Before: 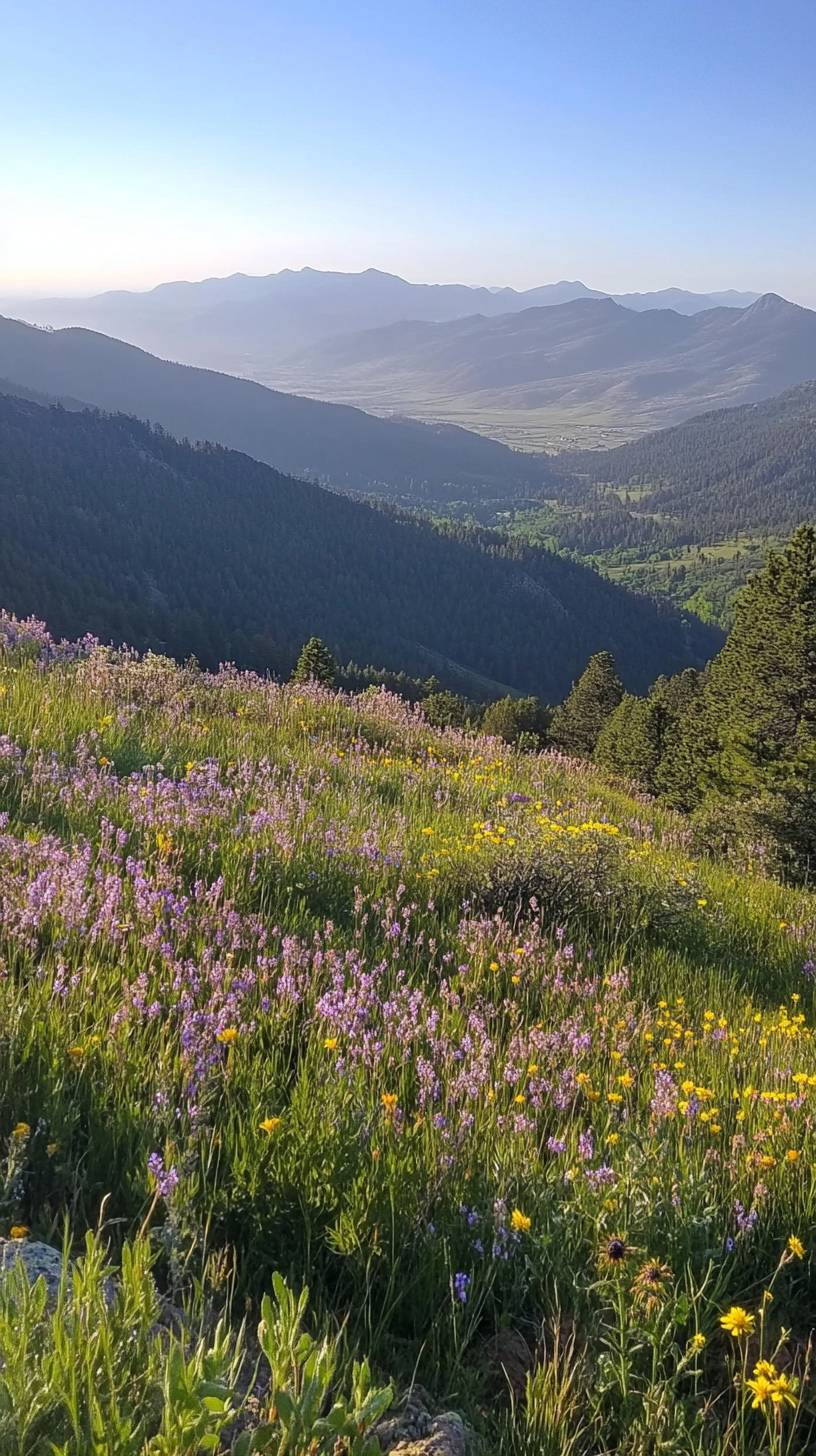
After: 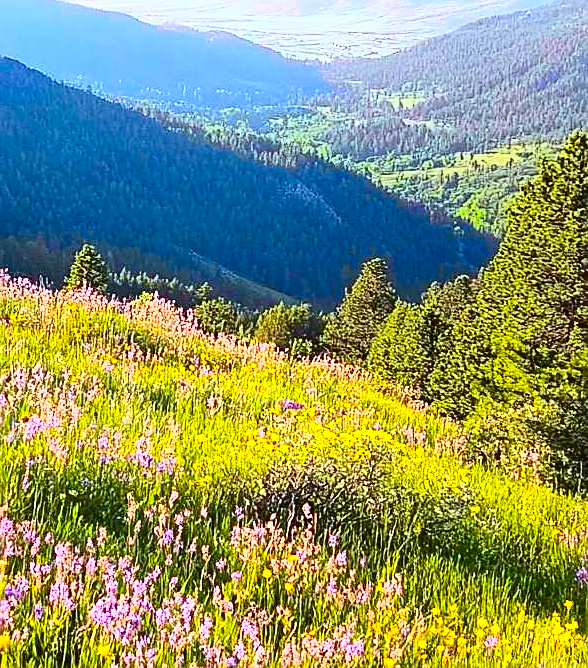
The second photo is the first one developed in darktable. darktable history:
exposure: exposure 0.559 EV, compensate highlight preservation false
color correction: highlights a* -4.98, highlights b* -3.76, shadows a* 3.83, shadows b* 4.08
crop and rotate: left 27.938%, top 27.046%, bottom 27.046%
color balance rgb: linear chroma grading › global chroma 9%, perceptual saturation grading › global saturation 36%, perceptual saturation grading › shadows 35%, perceptual brilliance grading › global brilliance 15%, perceptual brilliance grading › shadows -35%, global vibrance 15%
contrast brightness saturation: contrast 0.2, brightness 0.16, saturation 0.22
tone curve: curves: ch0 [(0, 0.023) (0.087, 0.065) (0.184, 0.168) (0.45, 0.54) (0.57, 0.683) (0.722, 0.825) (0.877, 0.948) (1, 1)]; ch1 [(0, 0) (0.388, 0.369) (0.44, 0.44) (0.489, 0.481) (0.534, 0.551) (0.657, 0.659) (1, 1)]; ch2 [(0, 0) (0.353, 0.317) (0.408, 0.427) (0.472, 0.46) (0.5, 0.496) (0.537, 0.539) (0.576, 0.592) (0.625, 0.631) (1, 1)], color space Lab, independent channels, preserve colors none
sharpen: on, module defaults
